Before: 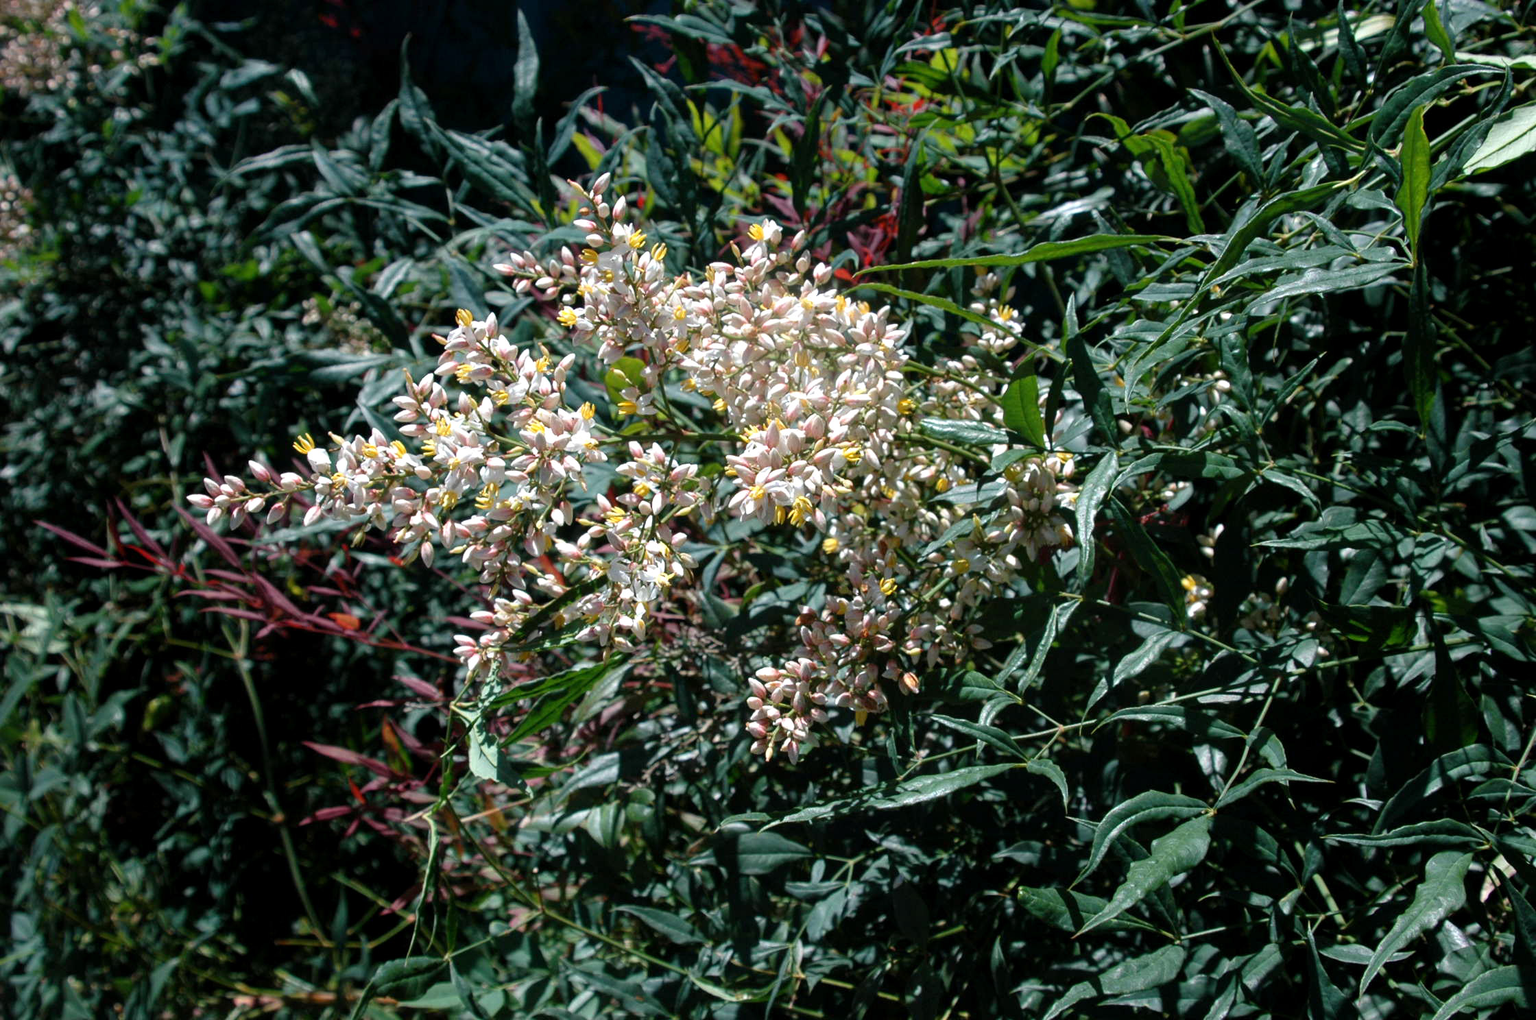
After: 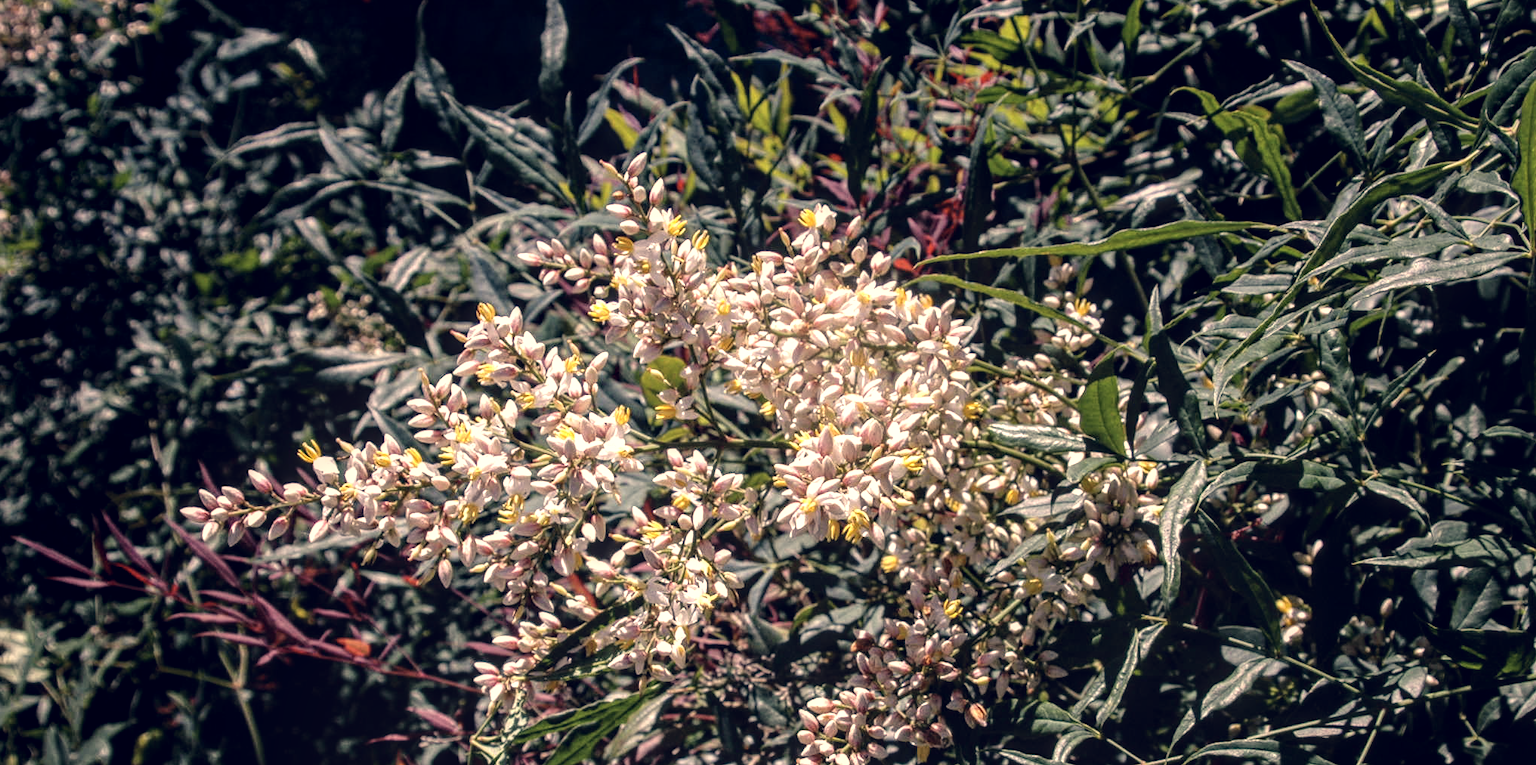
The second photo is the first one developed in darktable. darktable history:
shadows and highlights: shadows -30.28, highlights 29.57
base curve: preserve colors none
crop: left 1.544%, top 3.418%, right 7.695%, bottom 28.491%
exposure: exposure -0.052 EV, compensate exposure bias true, compensate highlight preservation false
tone equalizer: -8 EV -0.424 EV, -7 EV -0.393 EV, -6 EV -0.34 EV, -5 EV -0.259 EV, -3 EV 0.236 EV, -2 EV 0.349 EV, -1 EV 0.366 EV, +0 EV 0.41 EV
color correction: highlights a* 19.99, highlights b* 27.49, shadows a* 3.42, shadows b* -16.6, saturation 0.724
local contrast: highlights 2%, shadows 5%, detail 134%
